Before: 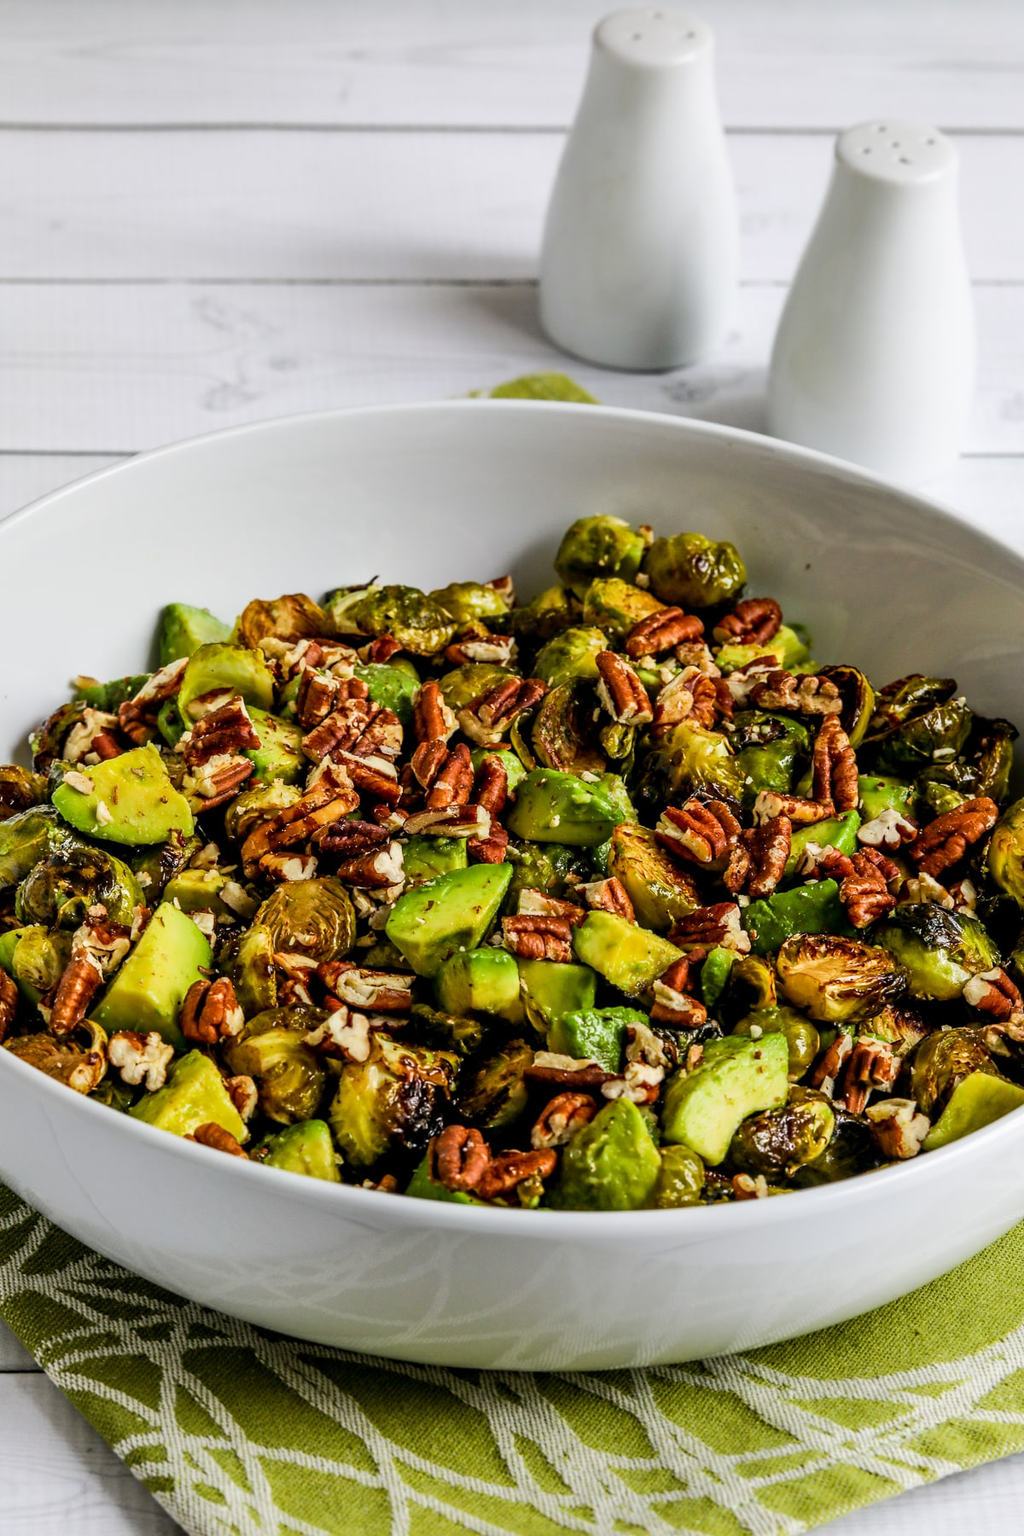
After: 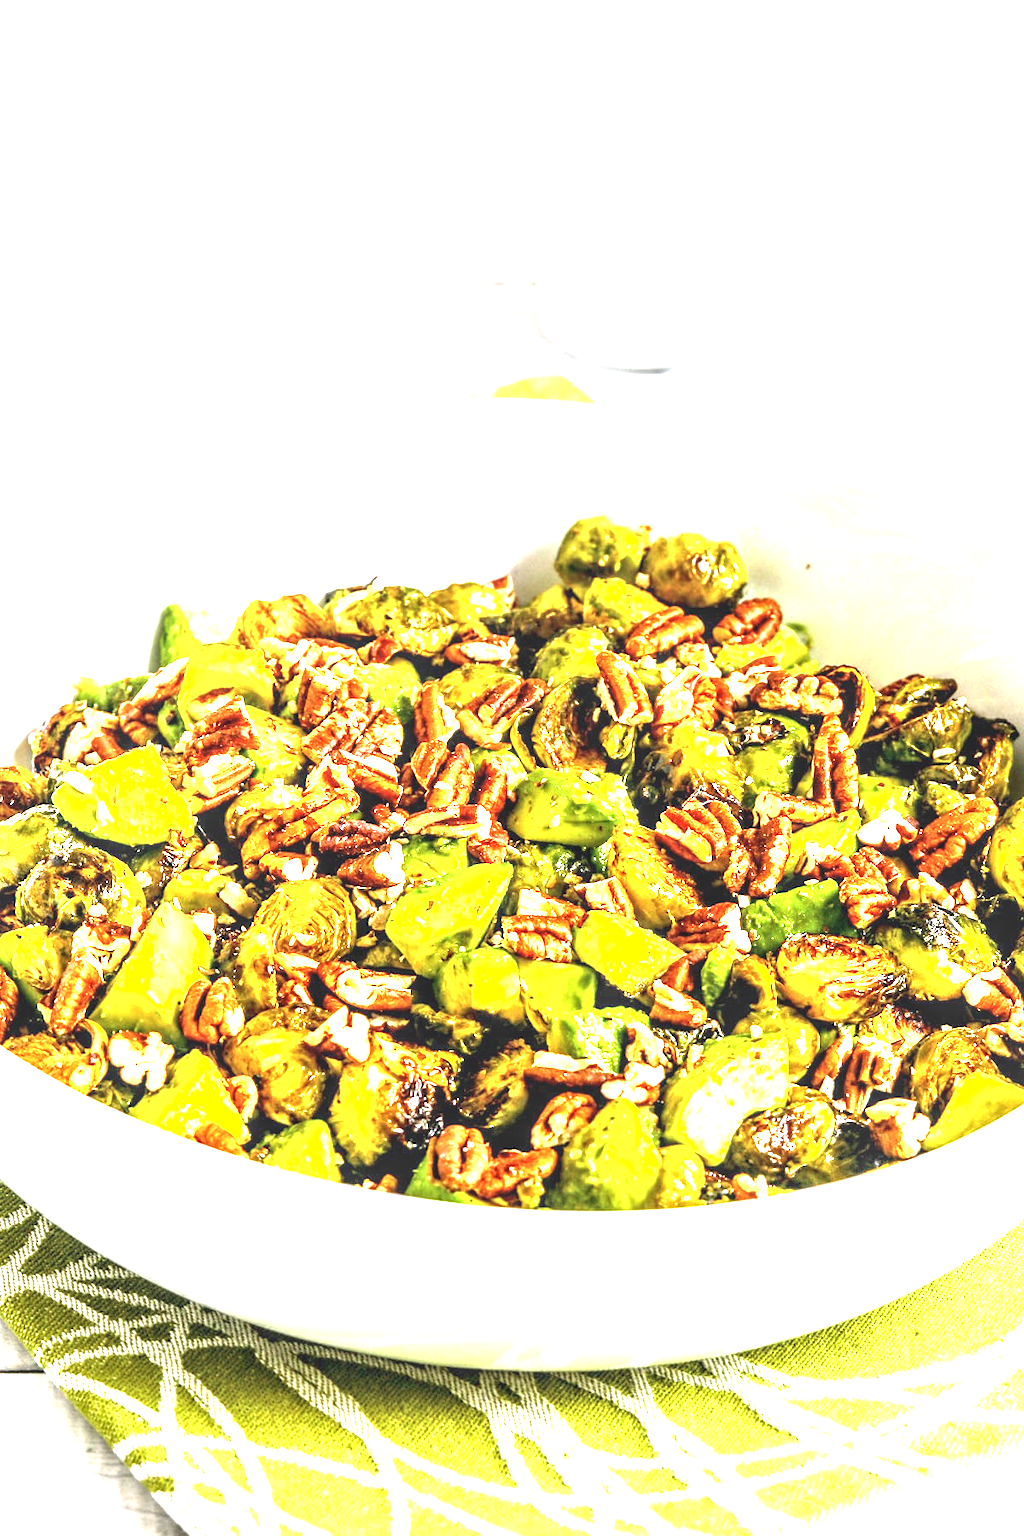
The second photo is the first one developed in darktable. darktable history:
exposure: black level correction 0, exposure 1.741 EV, compensate exposure bias true, compensate highlight preservation false
local contrast: on, module defaults
